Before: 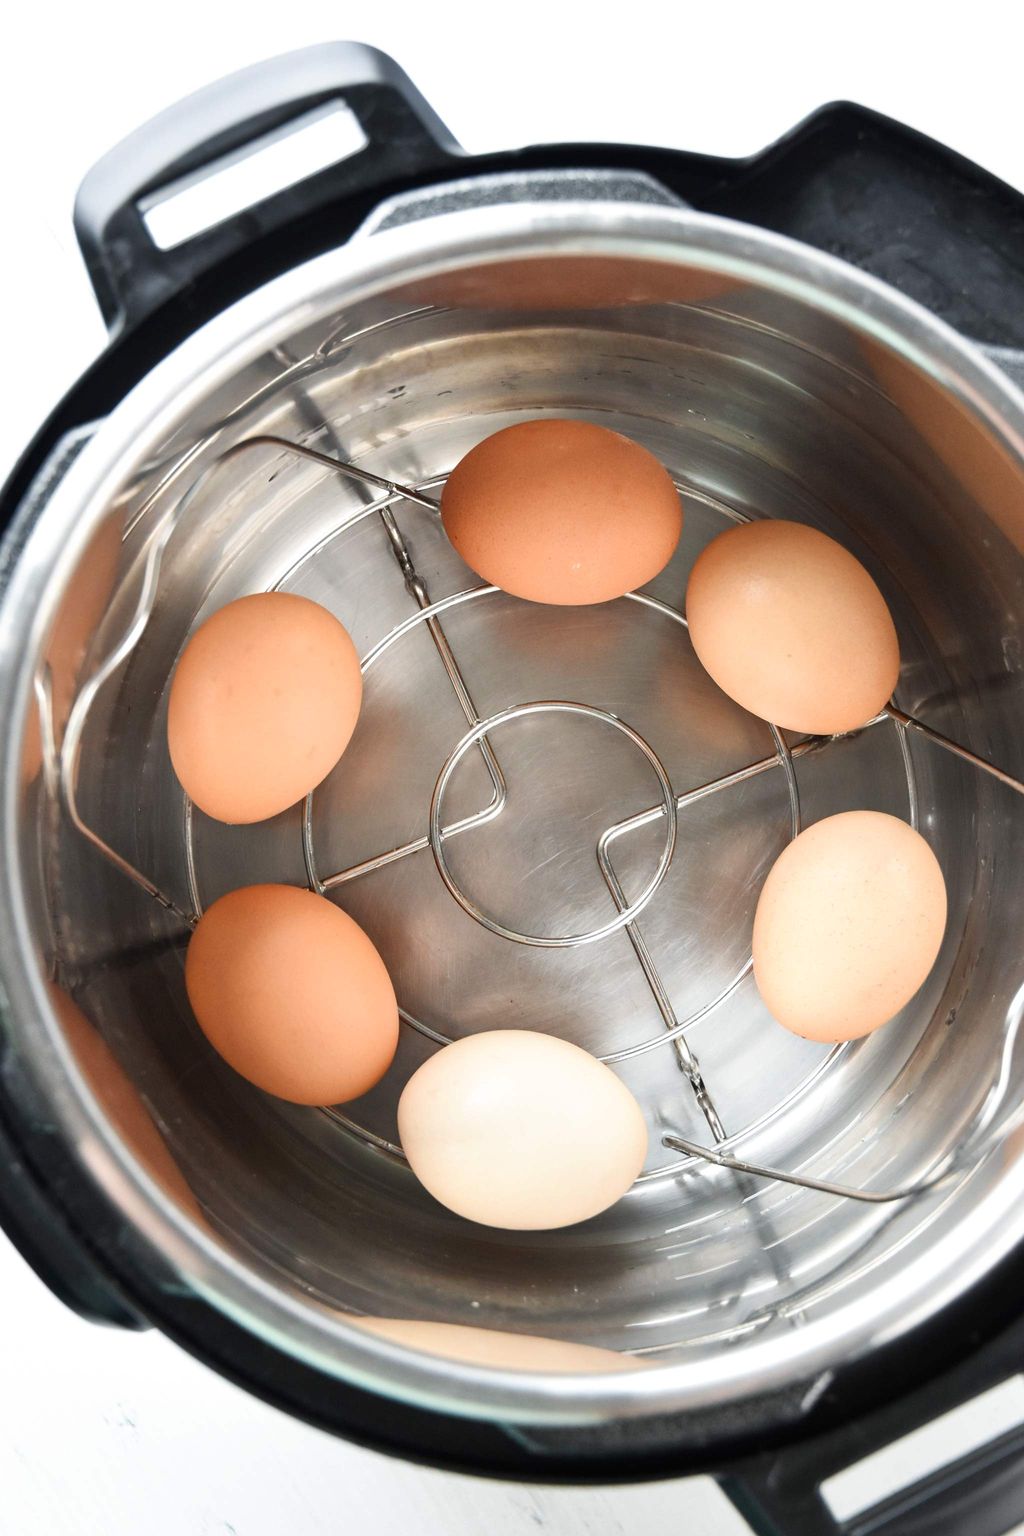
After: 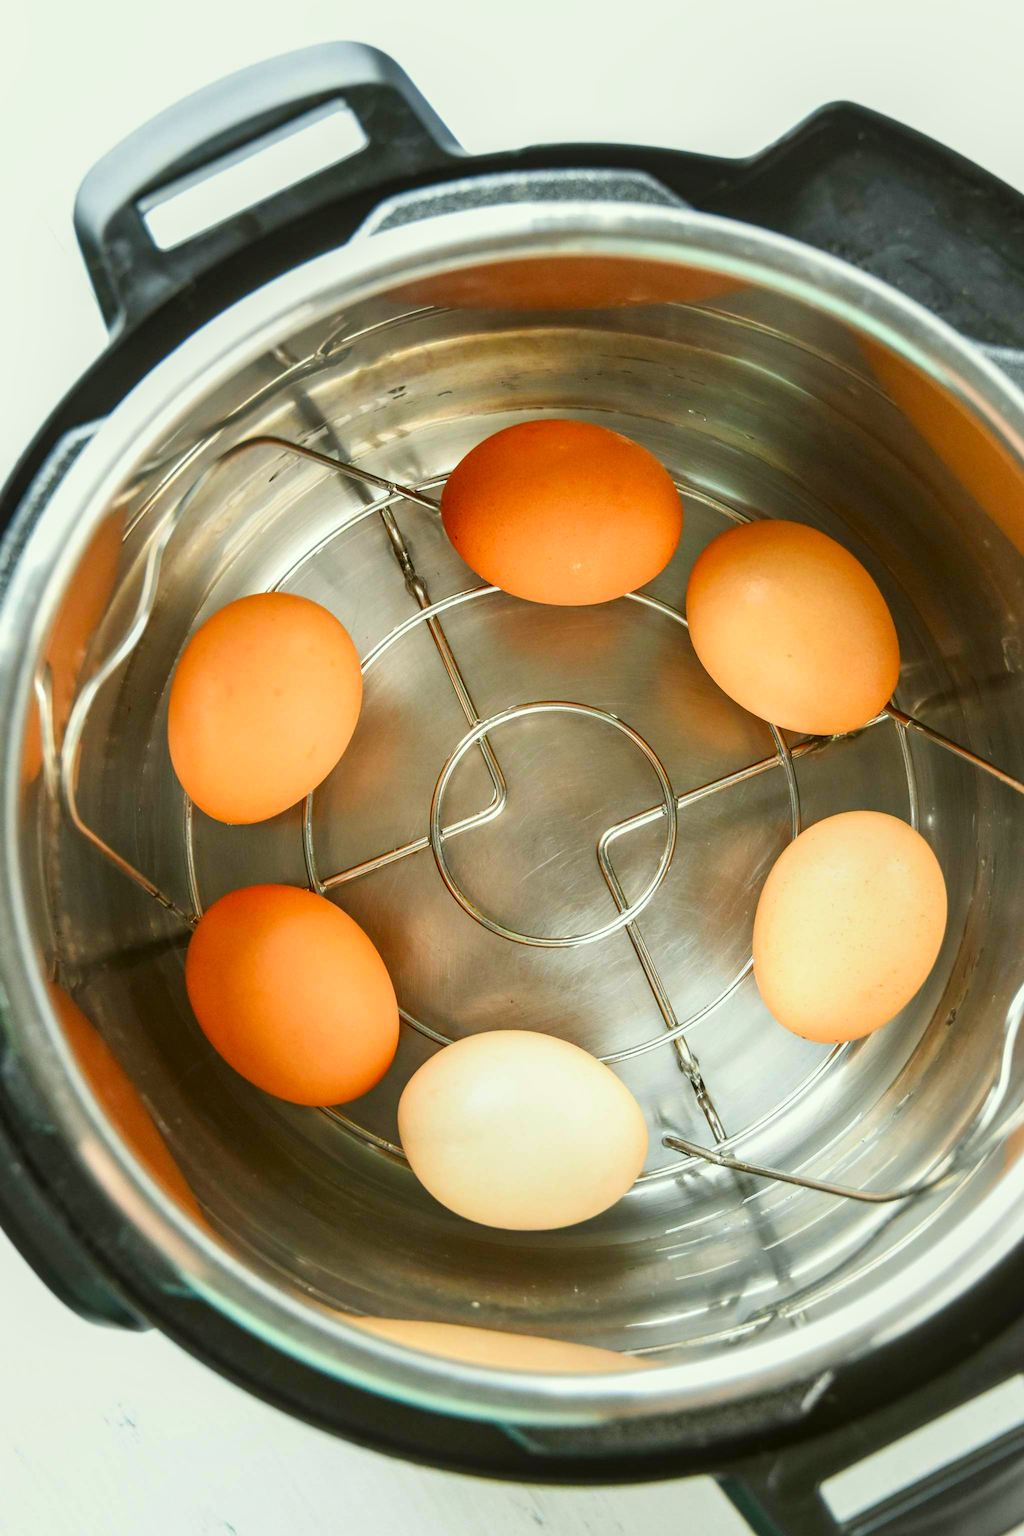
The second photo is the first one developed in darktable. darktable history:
color balance: mode lift, gamma, gain (sRGB), lift [1.04, 1, 1, 0.97], gamma [1.01, 1, 1, 0.97], gain [0.96, 1, 1, 0.97]
white balance: red 0.978, blue 0.999
color correction: saturation 1.8
local contrast: on, module defaults
